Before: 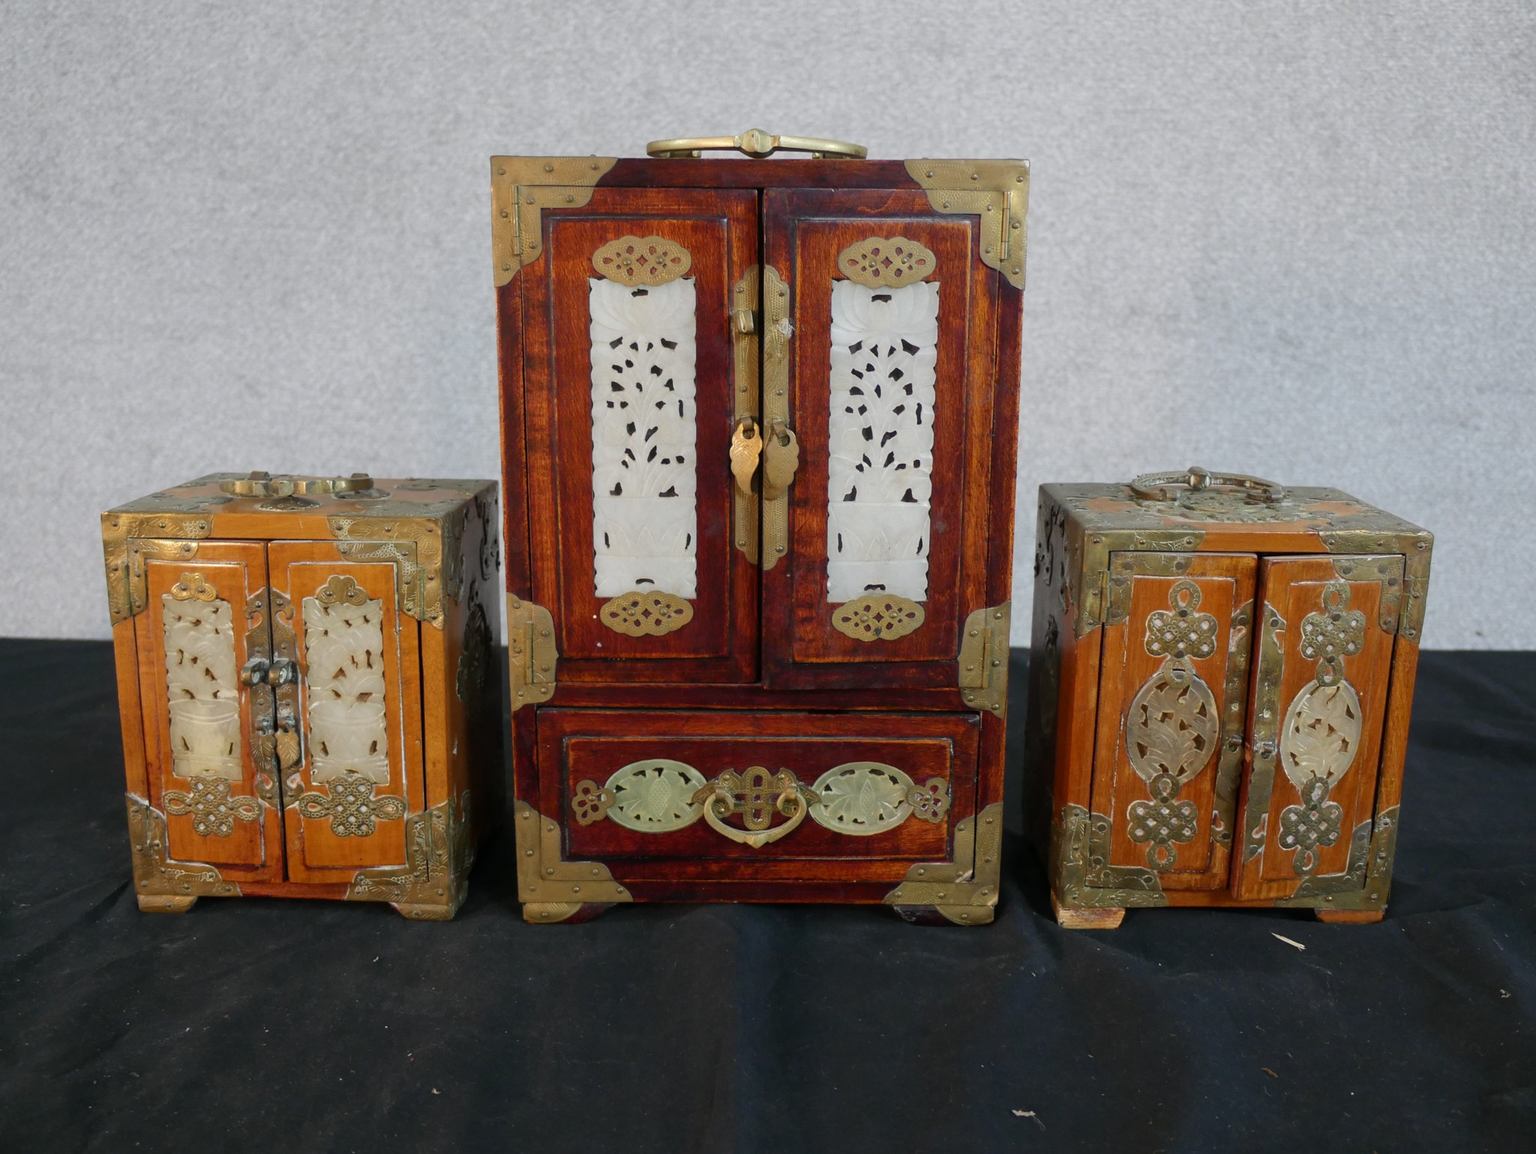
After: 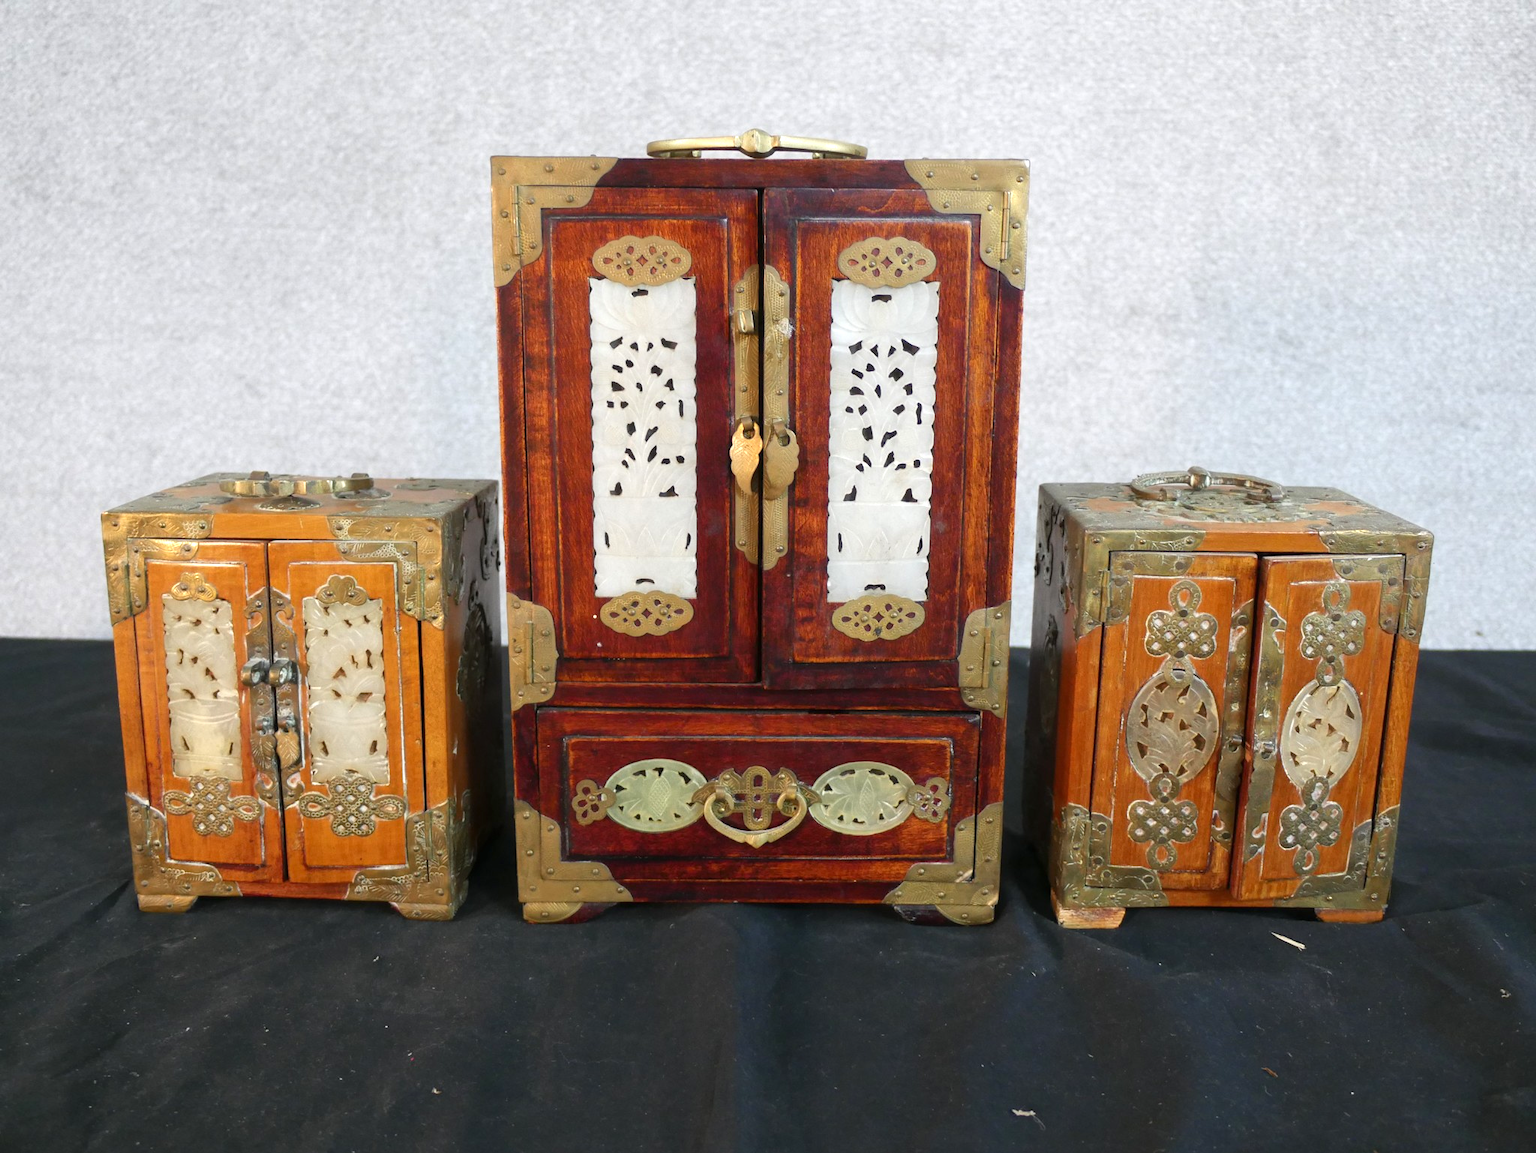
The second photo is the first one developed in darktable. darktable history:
exposure: black level correction 0, exposure 0.68 EV, compensate highlight preservation false
